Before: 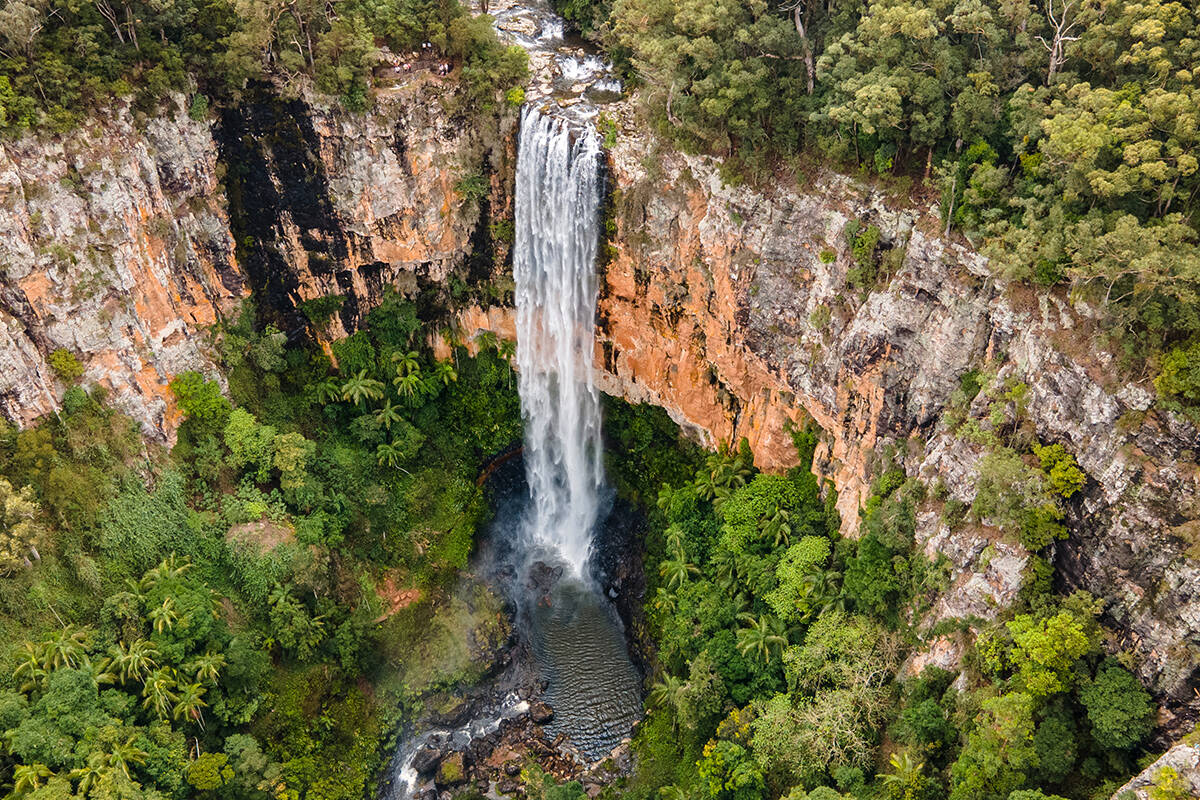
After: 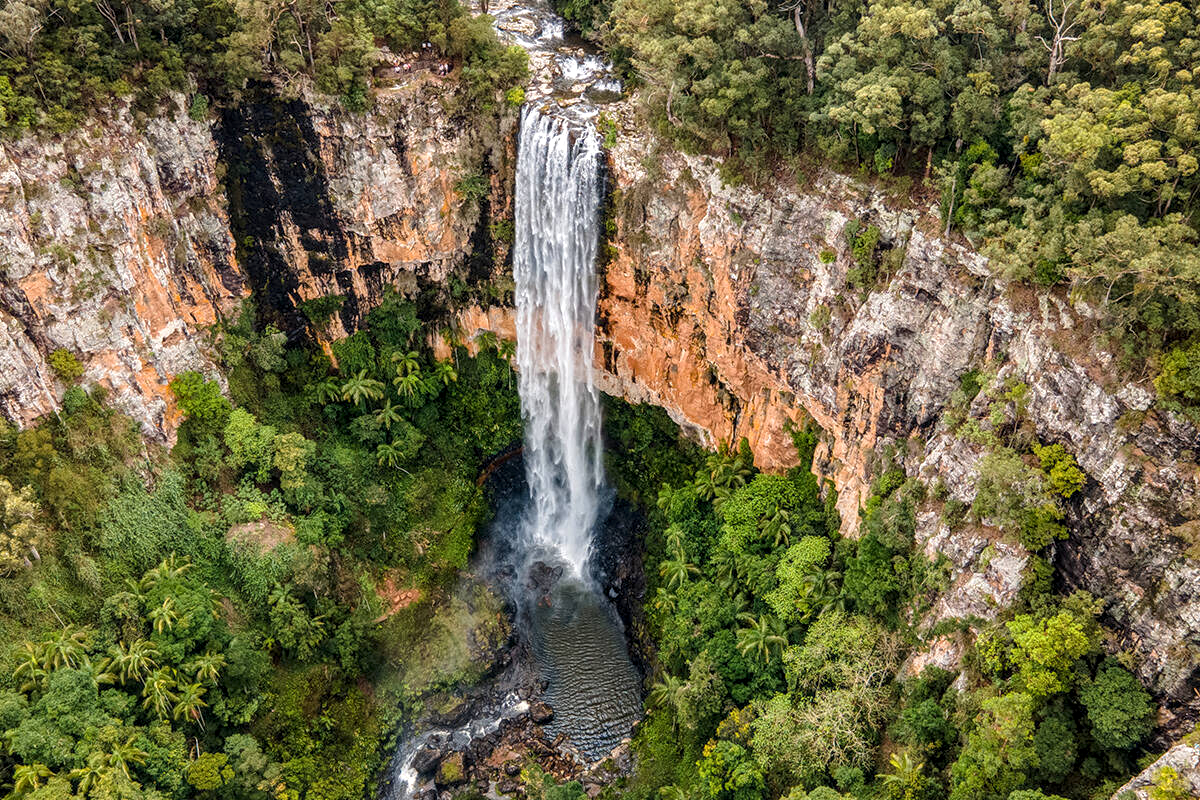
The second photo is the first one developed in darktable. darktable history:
local contrast: detail 130%
tone equalizer: edges refinement/feathering 500, mask exposure compensation -1.23 EV, preserve details no
